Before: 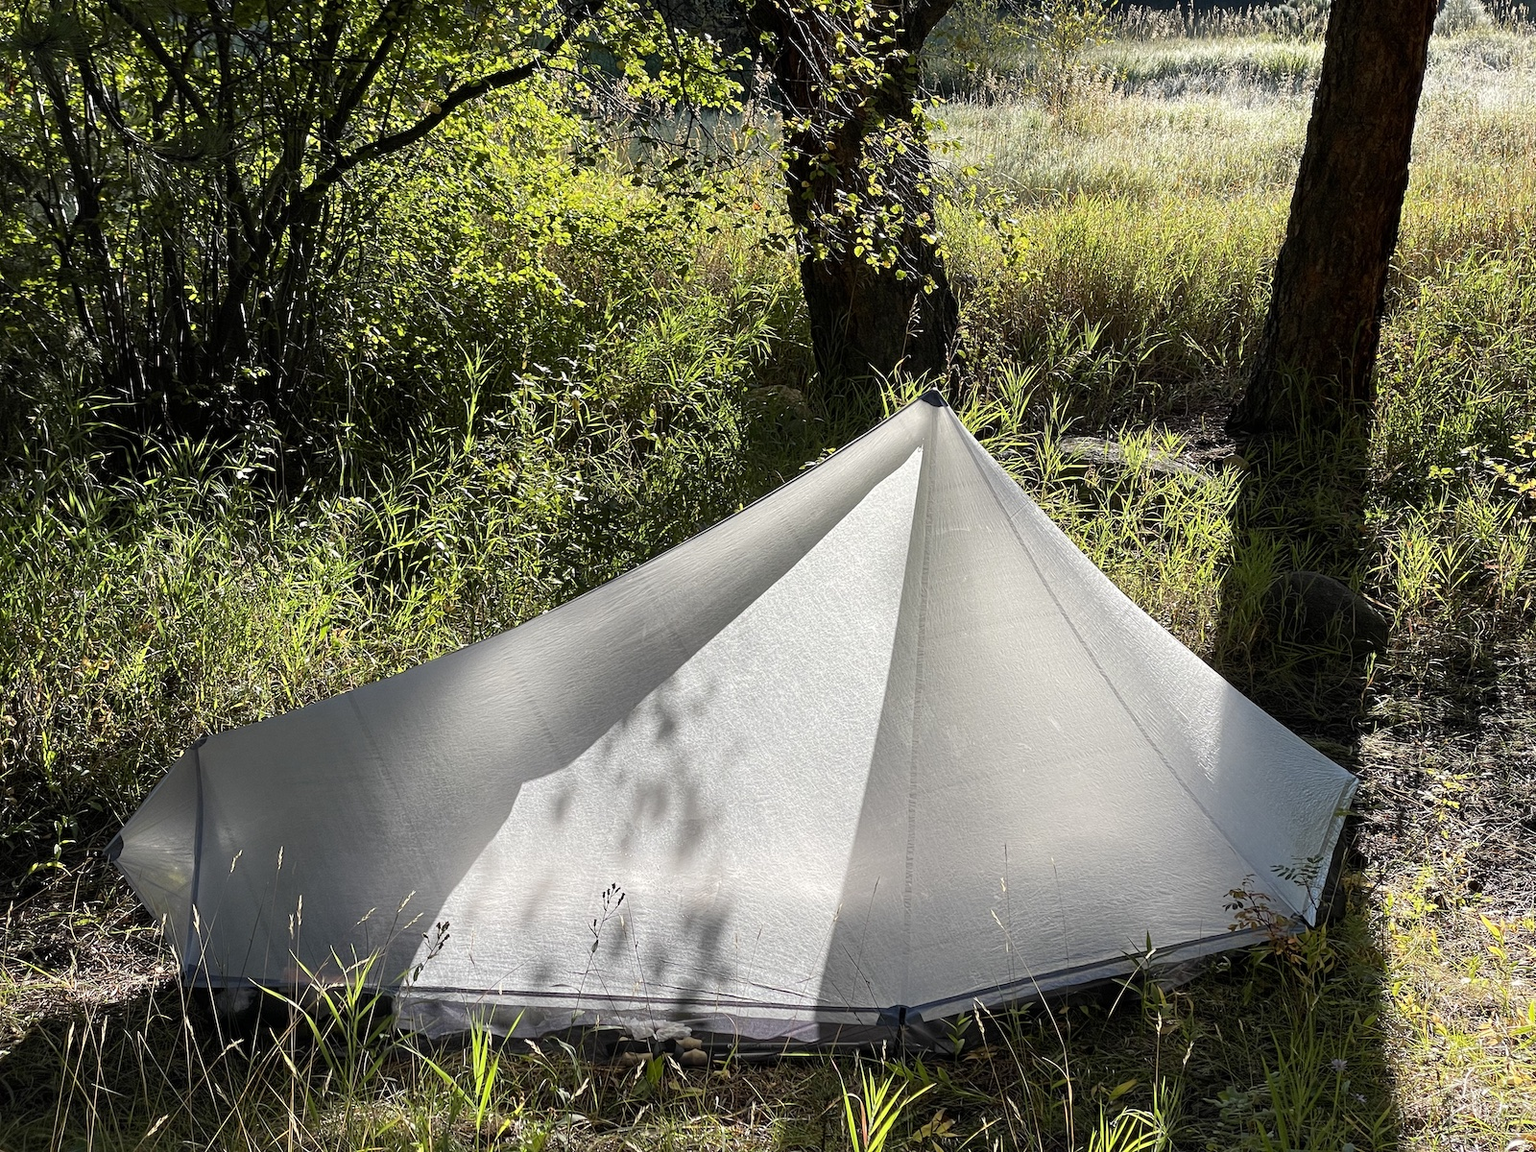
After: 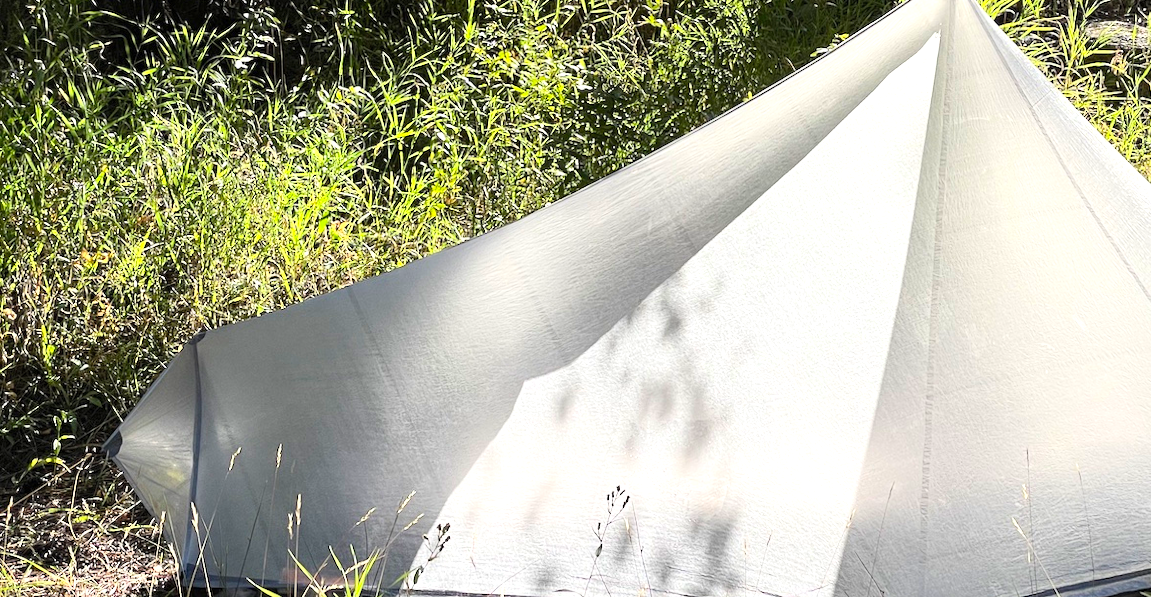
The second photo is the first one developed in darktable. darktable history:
contrast brightness saturation: contrast 0.2, brightness 0.16, saturation 0.22
crop: top 36.498%, right 27.964%, bottom 14.995%
rotate and perspective: lens shift (horizontal) -0.055, automatic cropping off
exposure: exposure 0.6 EV, compensate highlight preservation false
